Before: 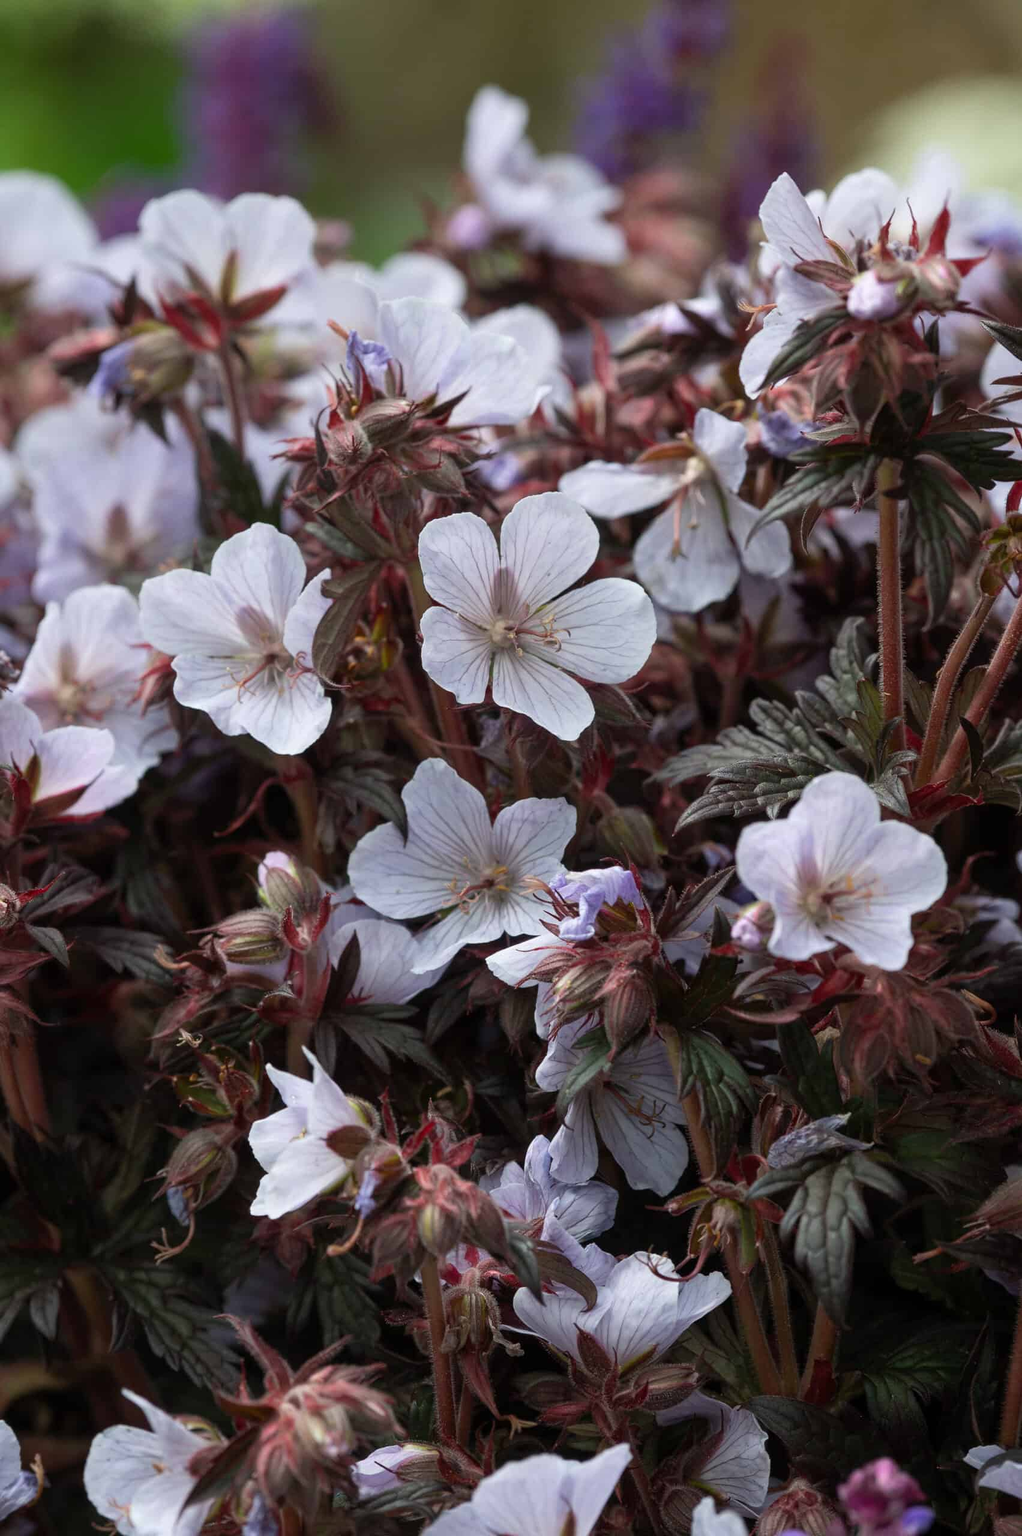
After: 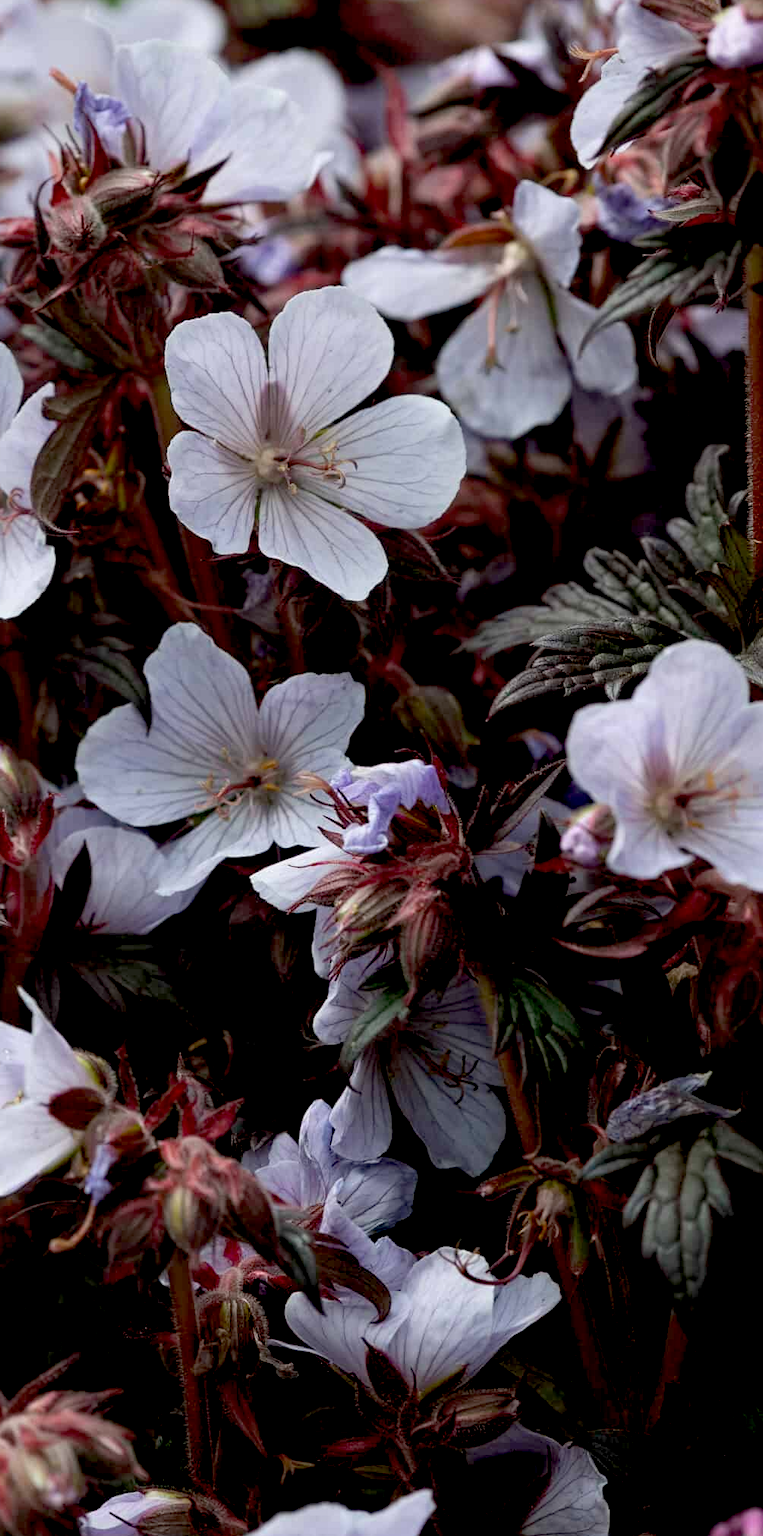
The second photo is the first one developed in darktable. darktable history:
crop and rotate: left 28.235%, top 17.341%, right 12.683%, bottom 3.567%
exposure: black level correction 0.028, exposure -0.075 EV, compensate highlight preservation false
tone equalizer: on, module defaults
